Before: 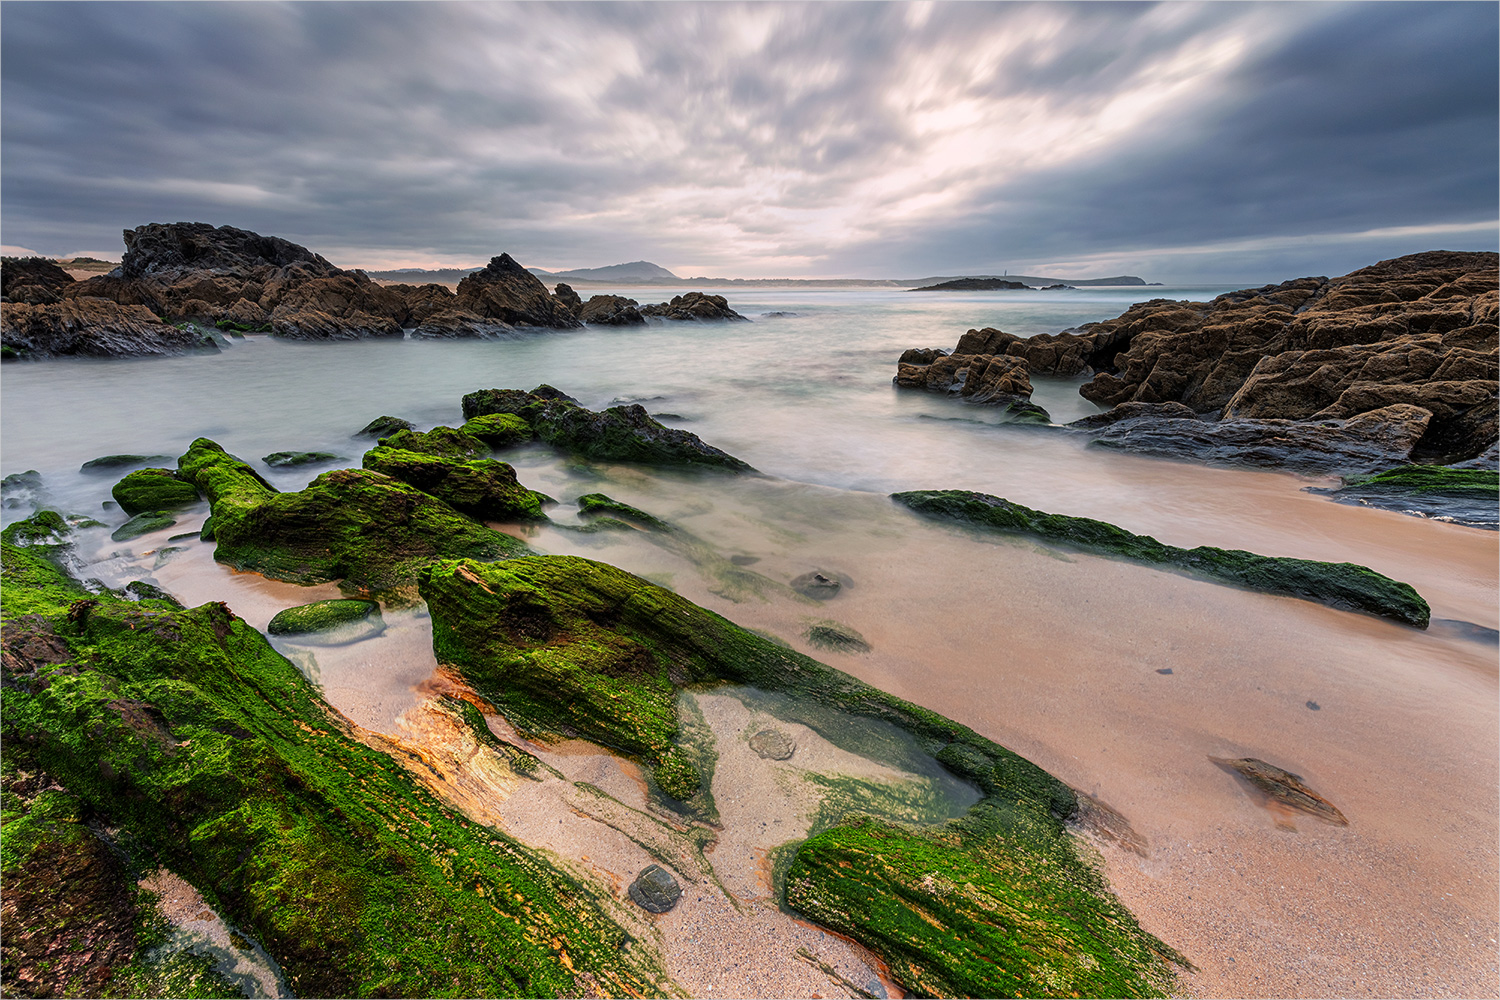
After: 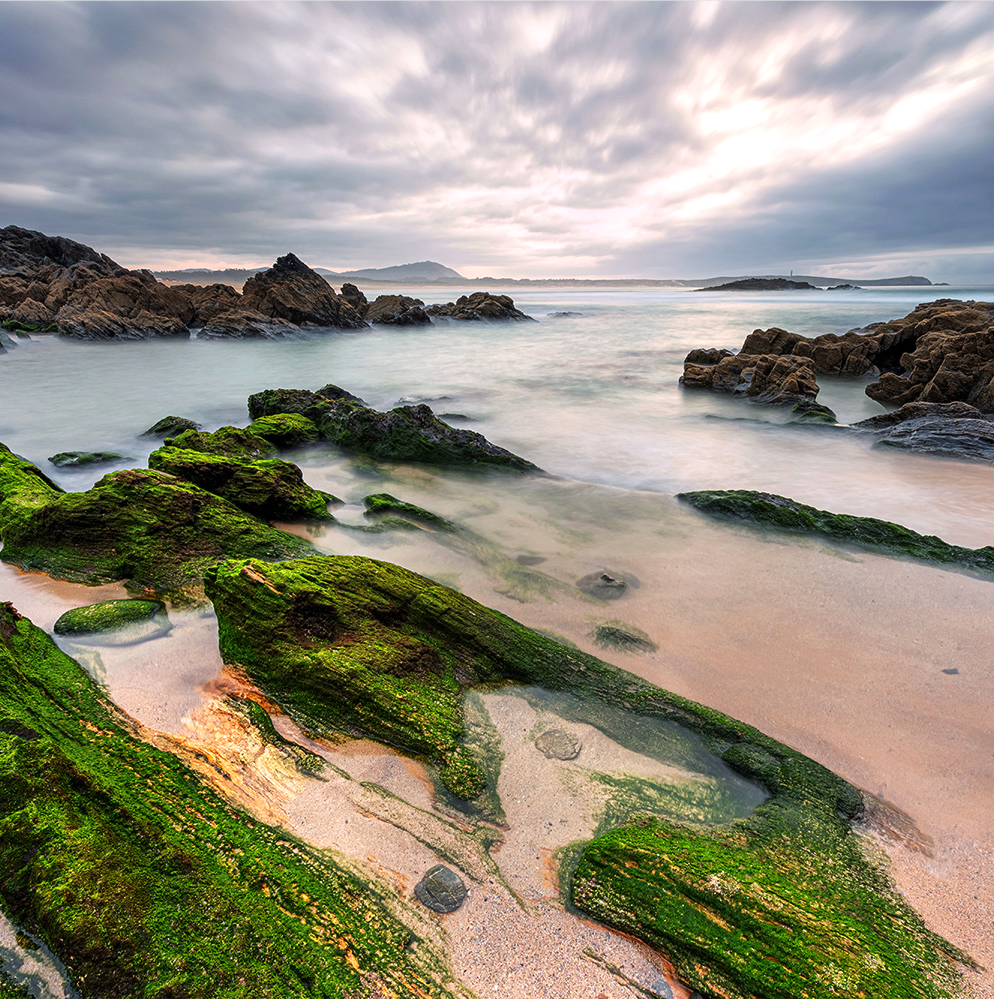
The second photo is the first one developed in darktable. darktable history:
exposure: exposure 0.297 EV, compensate highlight preservation false
crop and rotate: left 14.303%, right 19.385%
